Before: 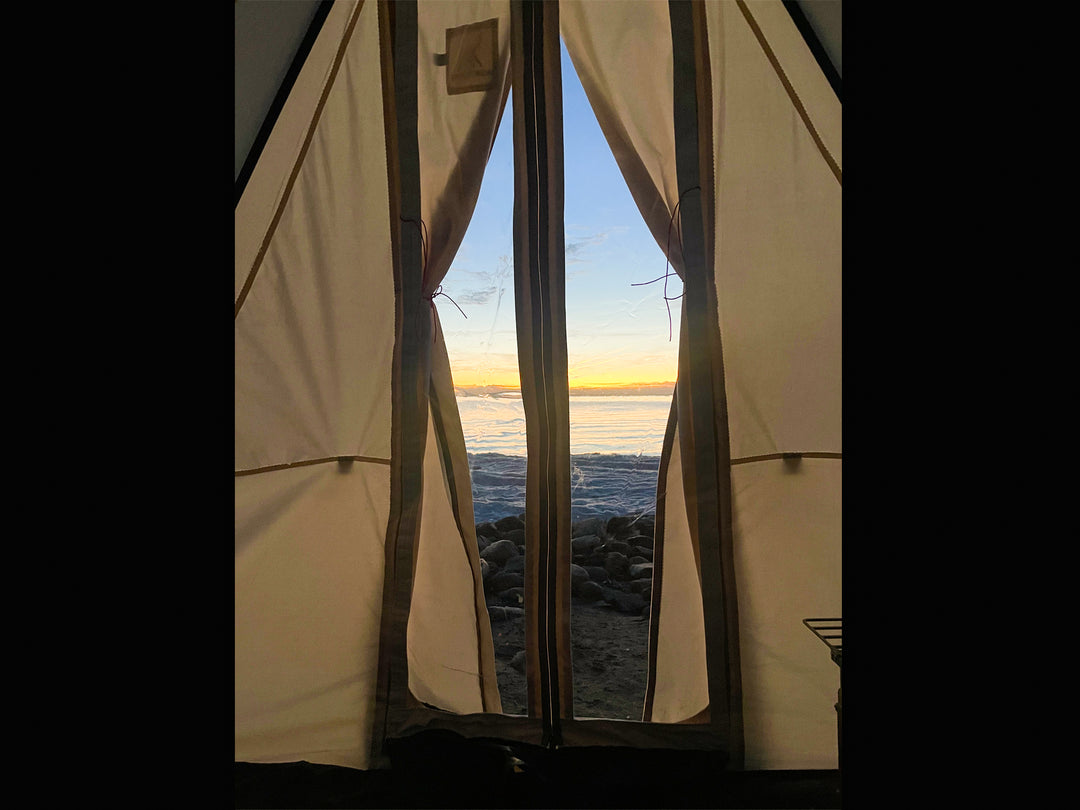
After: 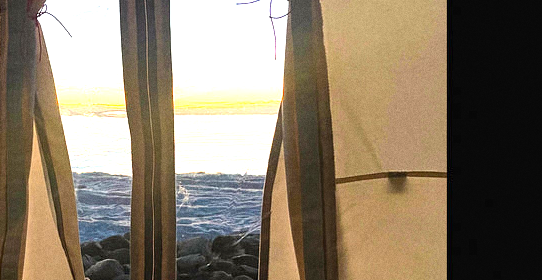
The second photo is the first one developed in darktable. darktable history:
crop: left 36.607%, top 34.735%, right 13.146%, bottom 30.611%
exposure: exposure 1.2 EV, compensate highlight preservation false
grain: coarseness 0.09 ISO
